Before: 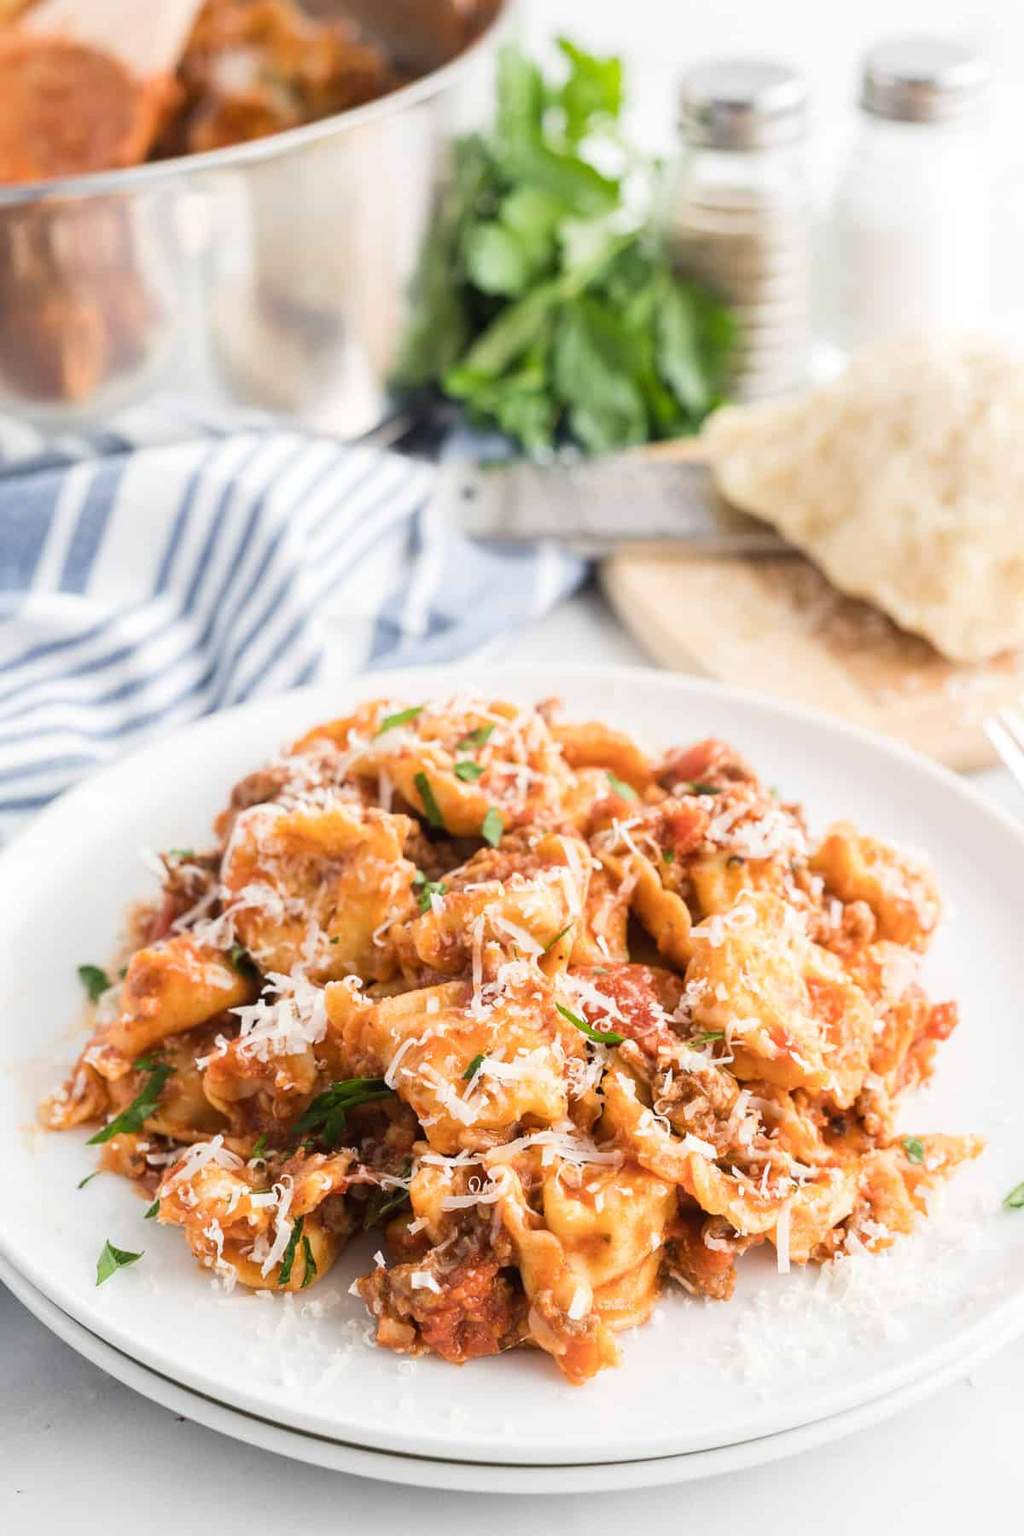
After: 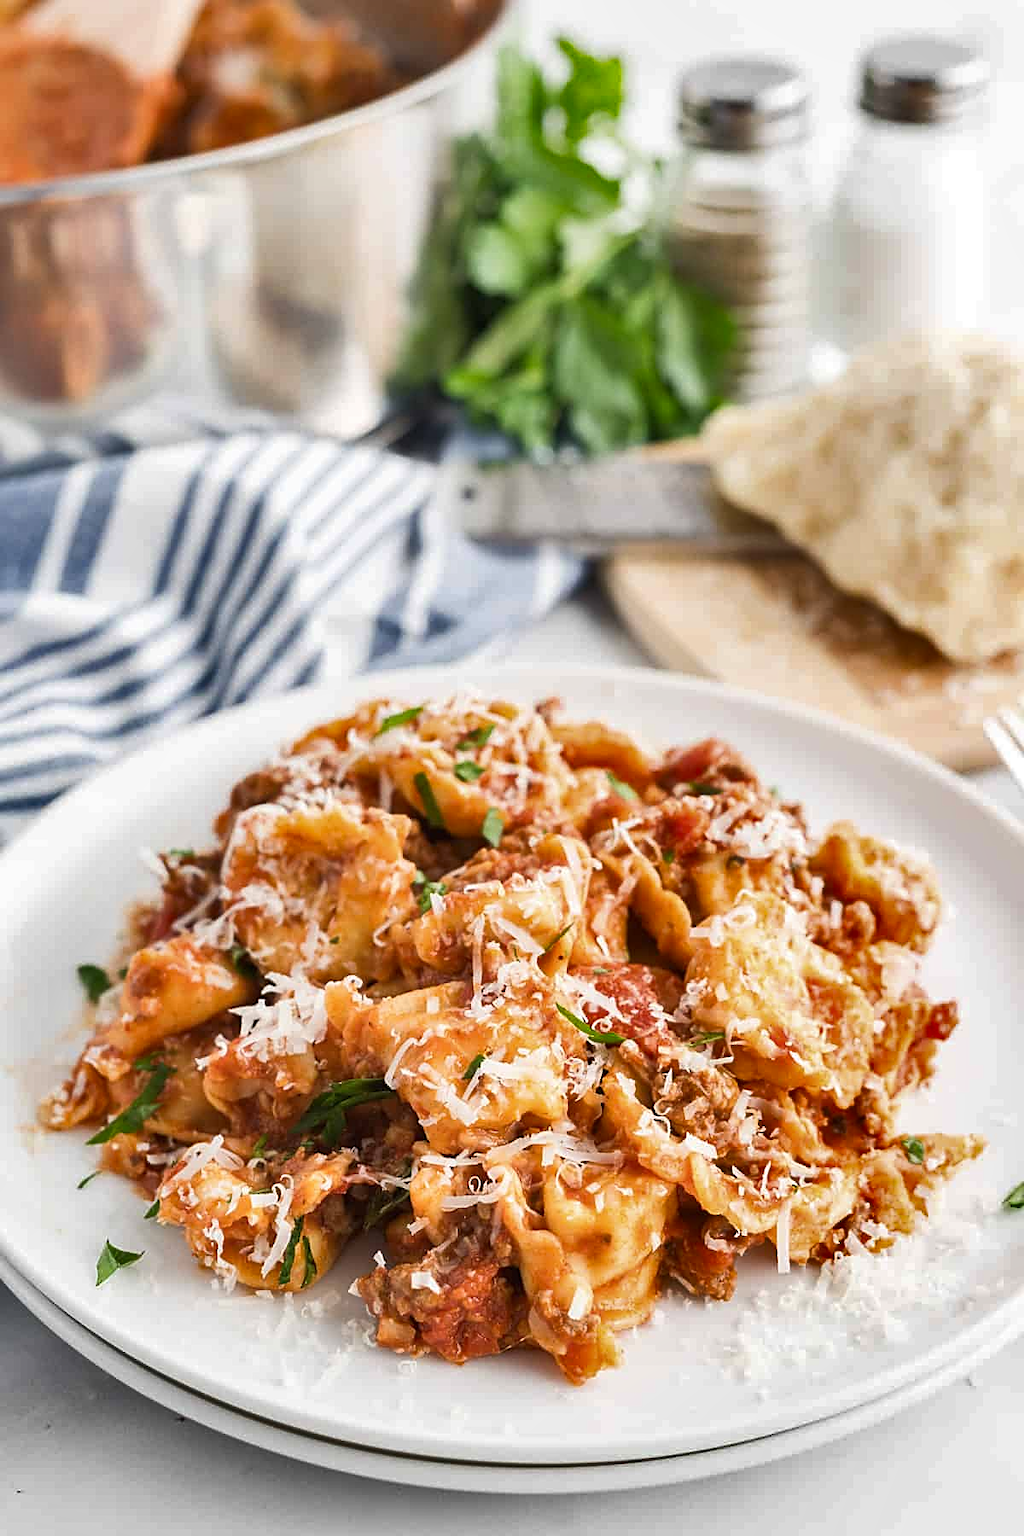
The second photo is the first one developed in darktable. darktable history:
sharpen: on, module defaults
shadows and highlights: shadows 60, highlights -60.23, soften with gaussian
